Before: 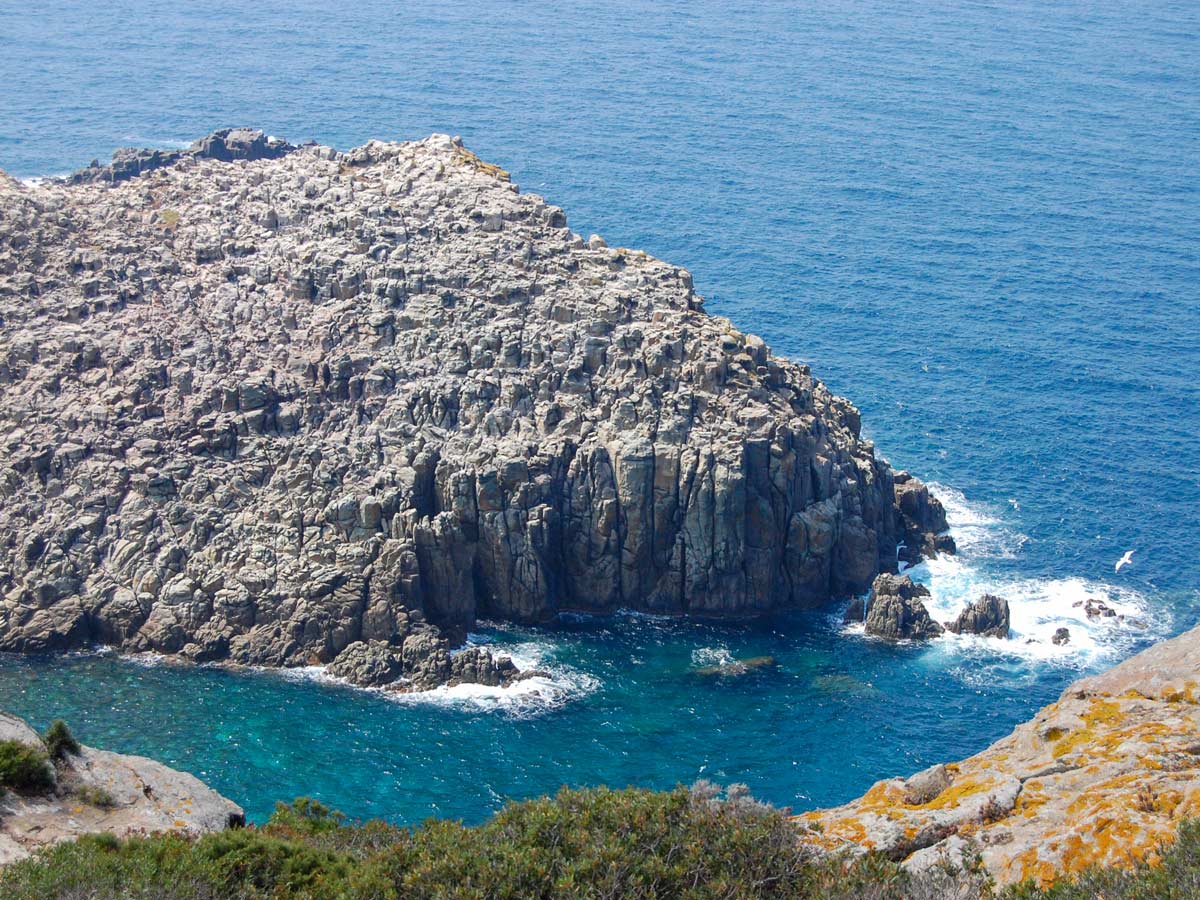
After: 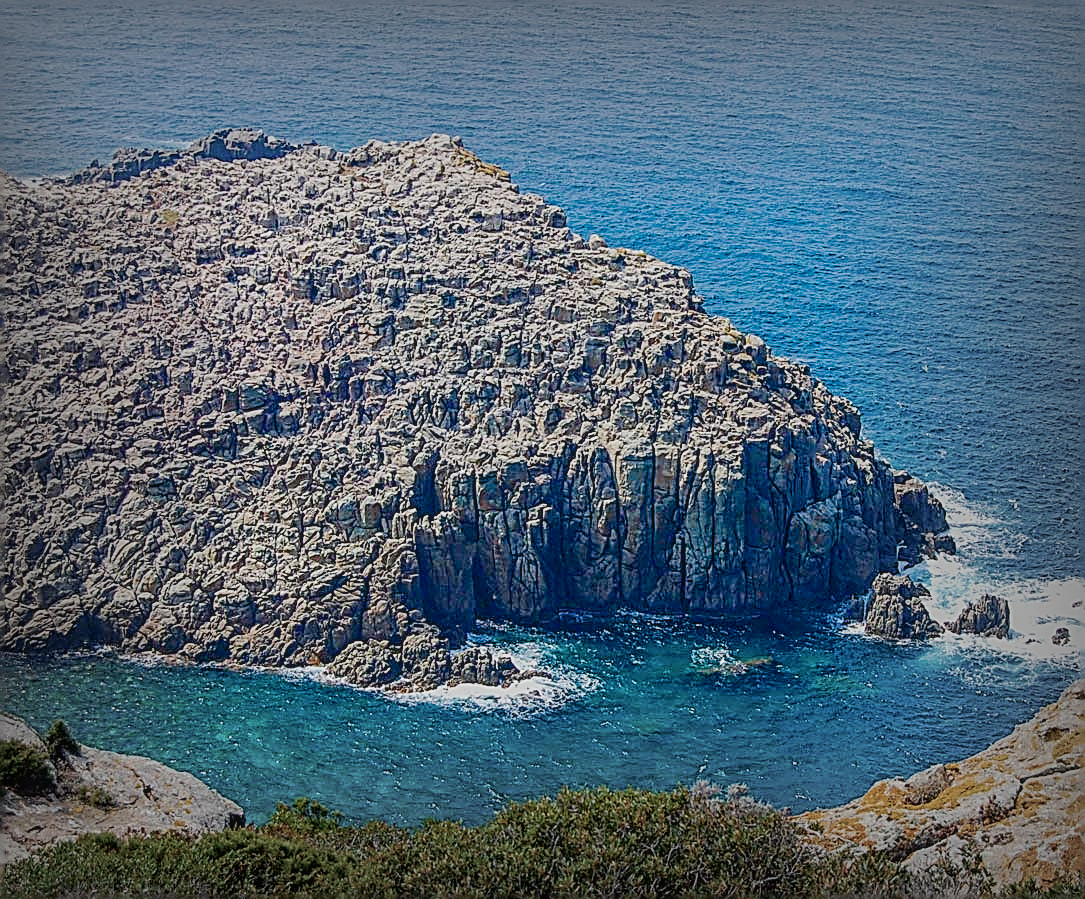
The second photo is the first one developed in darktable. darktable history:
shadows and highlights: shadows 29.44, highlights -29.08, low approximation 0.01, soften with gaussian
filmic rgb: black relative exposure -16 EV, white relative exposure 6.87 EV, hardness 4.71
local contrast: on, module defaults
crop: right 9.523%, bottom 0.016%
tone curve: curves: ch0 [(0, 0.046) (0.04, 0.074) (0.883, 0.858) (1, 1)]; ch1 [(0, 0) (0.146, 0.159) (0.338, 0.365) (0.417, 0.455) (0.489, 0.486) (0.504, 0.502) (0.529, 0.537) (0.563, 0.567) (1, 1)]; ch2 [(0, 0) (0.307, 0.298) (0.388, 0.375) (0.443, 0.456) (0.485, 0.492) (0.544, 0.525) (1, 1)], color space Lab, linked channels, preserve colors none
color balance rgb: perceptual saturation grading › global saturation 20%, perceptual saturation grading › highlights -25.235%, perceptual saturation grading › shadows 24.553%, global vibrance 50.831%
sharpen: amount 1.983
vignetting: fall-off start 52.91%, brightness -0.575, automatic ratio true, width/height ratio 1.314, shape 0.208
